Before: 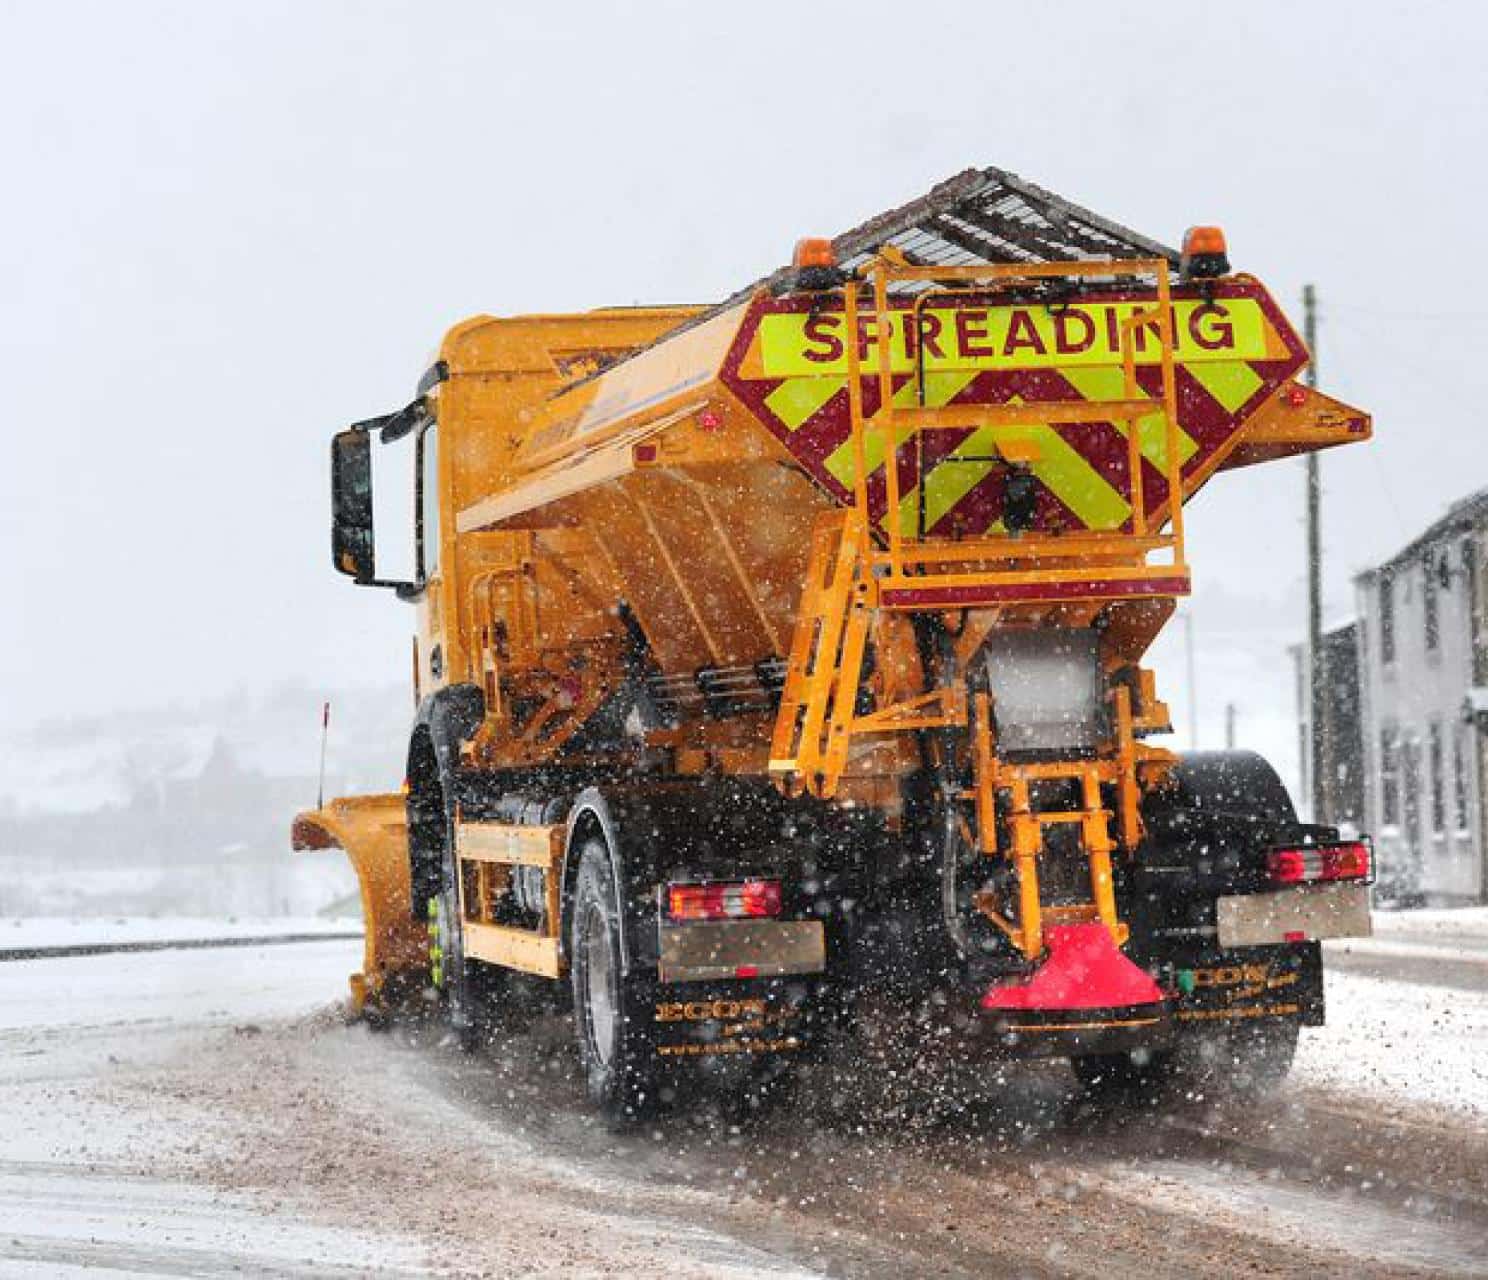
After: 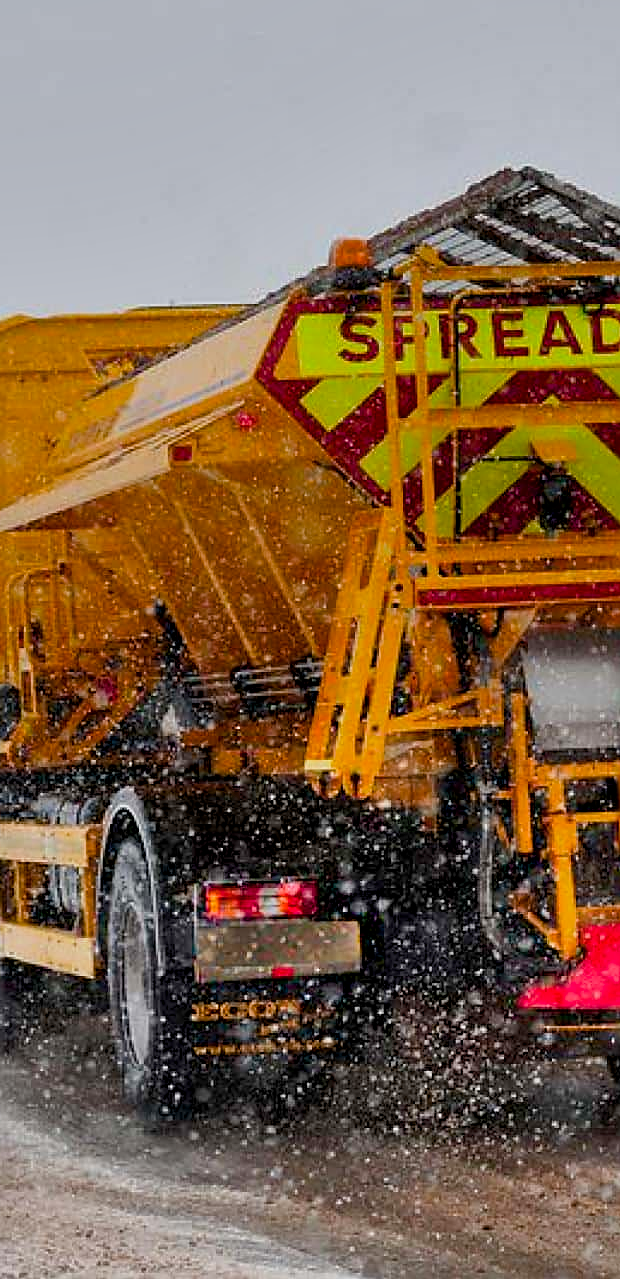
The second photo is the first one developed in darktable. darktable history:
color balance rgb: linear chroma grading › global chroma 8.12%, perceptual saturation grading › global saturation 9.07%, perceptual saturation grading › highlights -13.84%, perceptual saturation grading › mid-tones 14.88%, perceptual saturation grading › shadows 22.8%, perceptual brilliance grading › highlights 2.61%, global vibrance 12.07%
exposure: black level correction 0.009, exposure -0.637 EV, compensate highlight preservation false
sharpen: on, module defaults
shadows and highlights: soften with gaussian
crop: left 31.229%, right 27.105%
